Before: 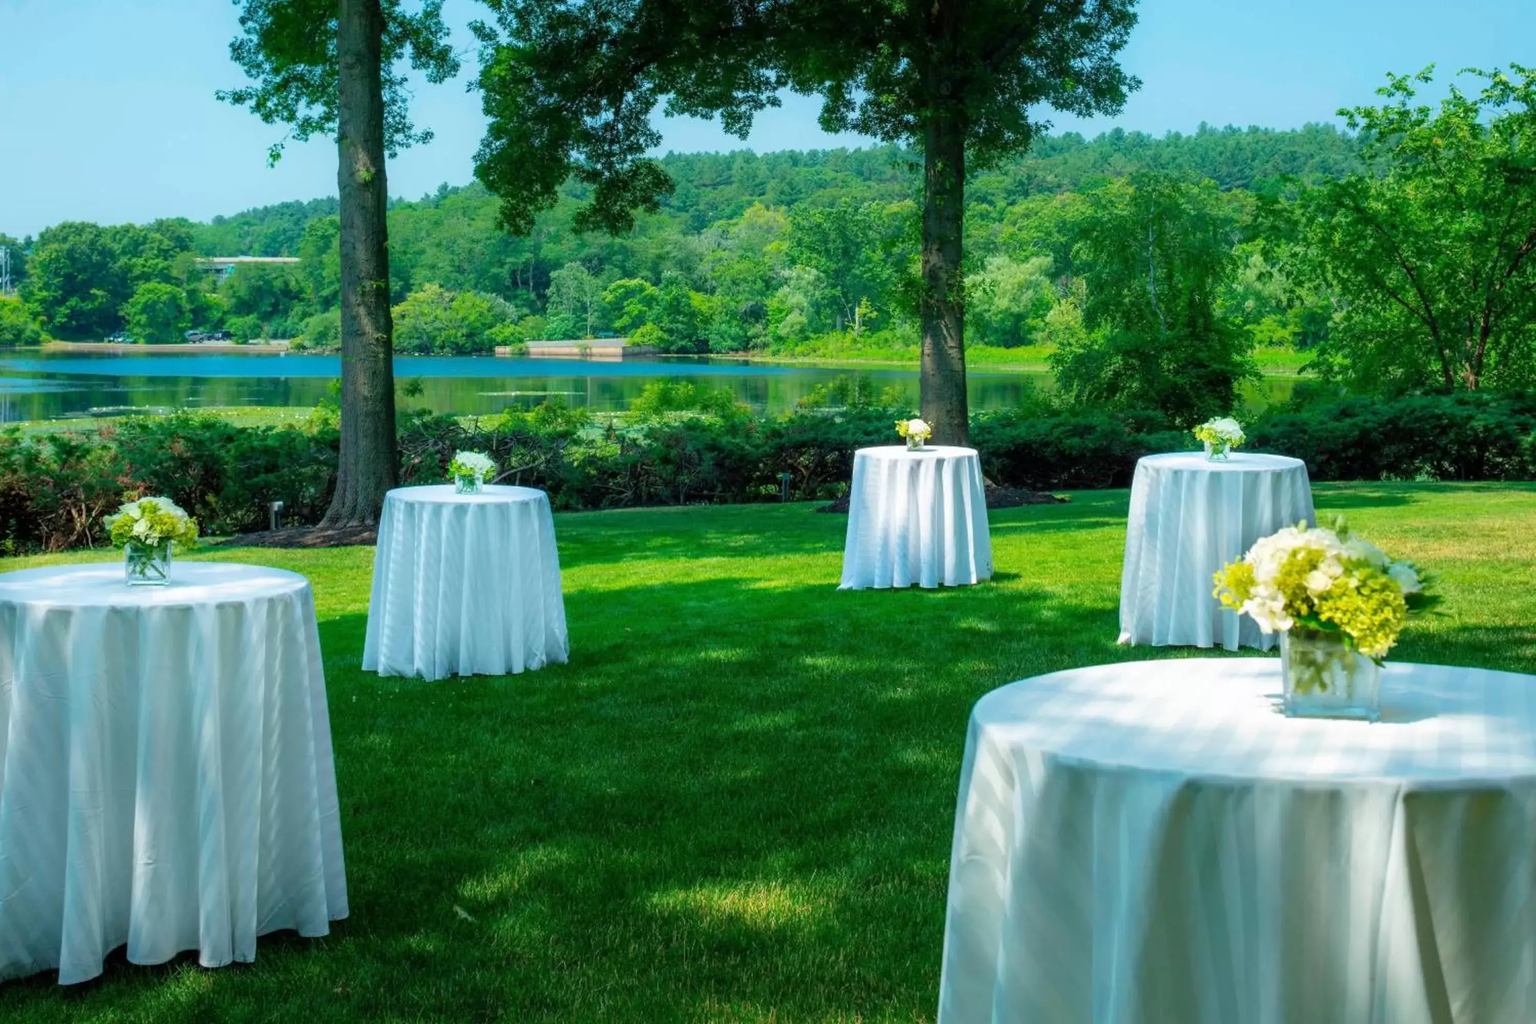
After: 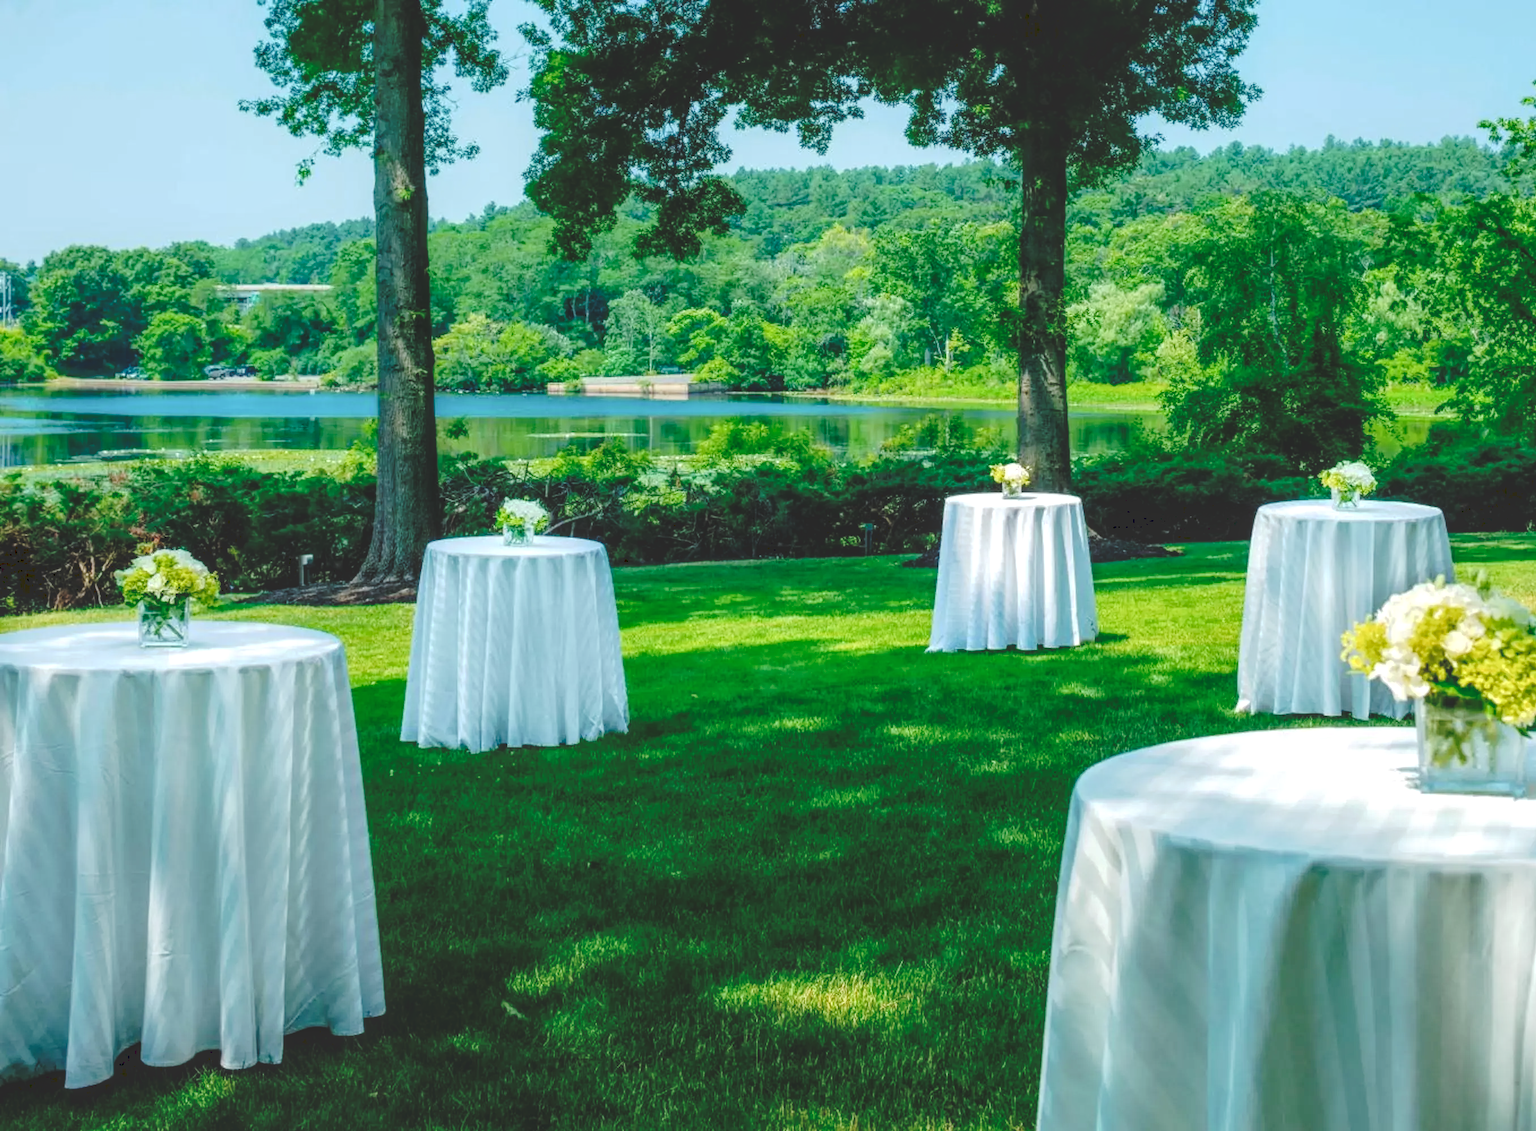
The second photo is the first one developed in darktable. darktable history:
tone curve: curves: ch0 [(0, 0) (0.003, 0.177) (0.011, 0.177) (0.025, 0.176) (0.044, 0.178) (0.069, 0.186) (0.1, 0.194) (0.136, 0.203) (0.177, 0.223) (0.224, 0.255) (0.277, 0.305) (0.335, 0.383) (0.399, 0.467) (0.468, 0.546) (0.543, 0.616) (0.623, 0.694) (0.709, 0.764) (0.801, 0.834) (0.898, 0.901) (1, 1)], preserve colors none
crop: right 9.509%, bottom 0.031%
local contrast: highlights 99%, shadows 86%, detail 160%, midtone range 0.2
